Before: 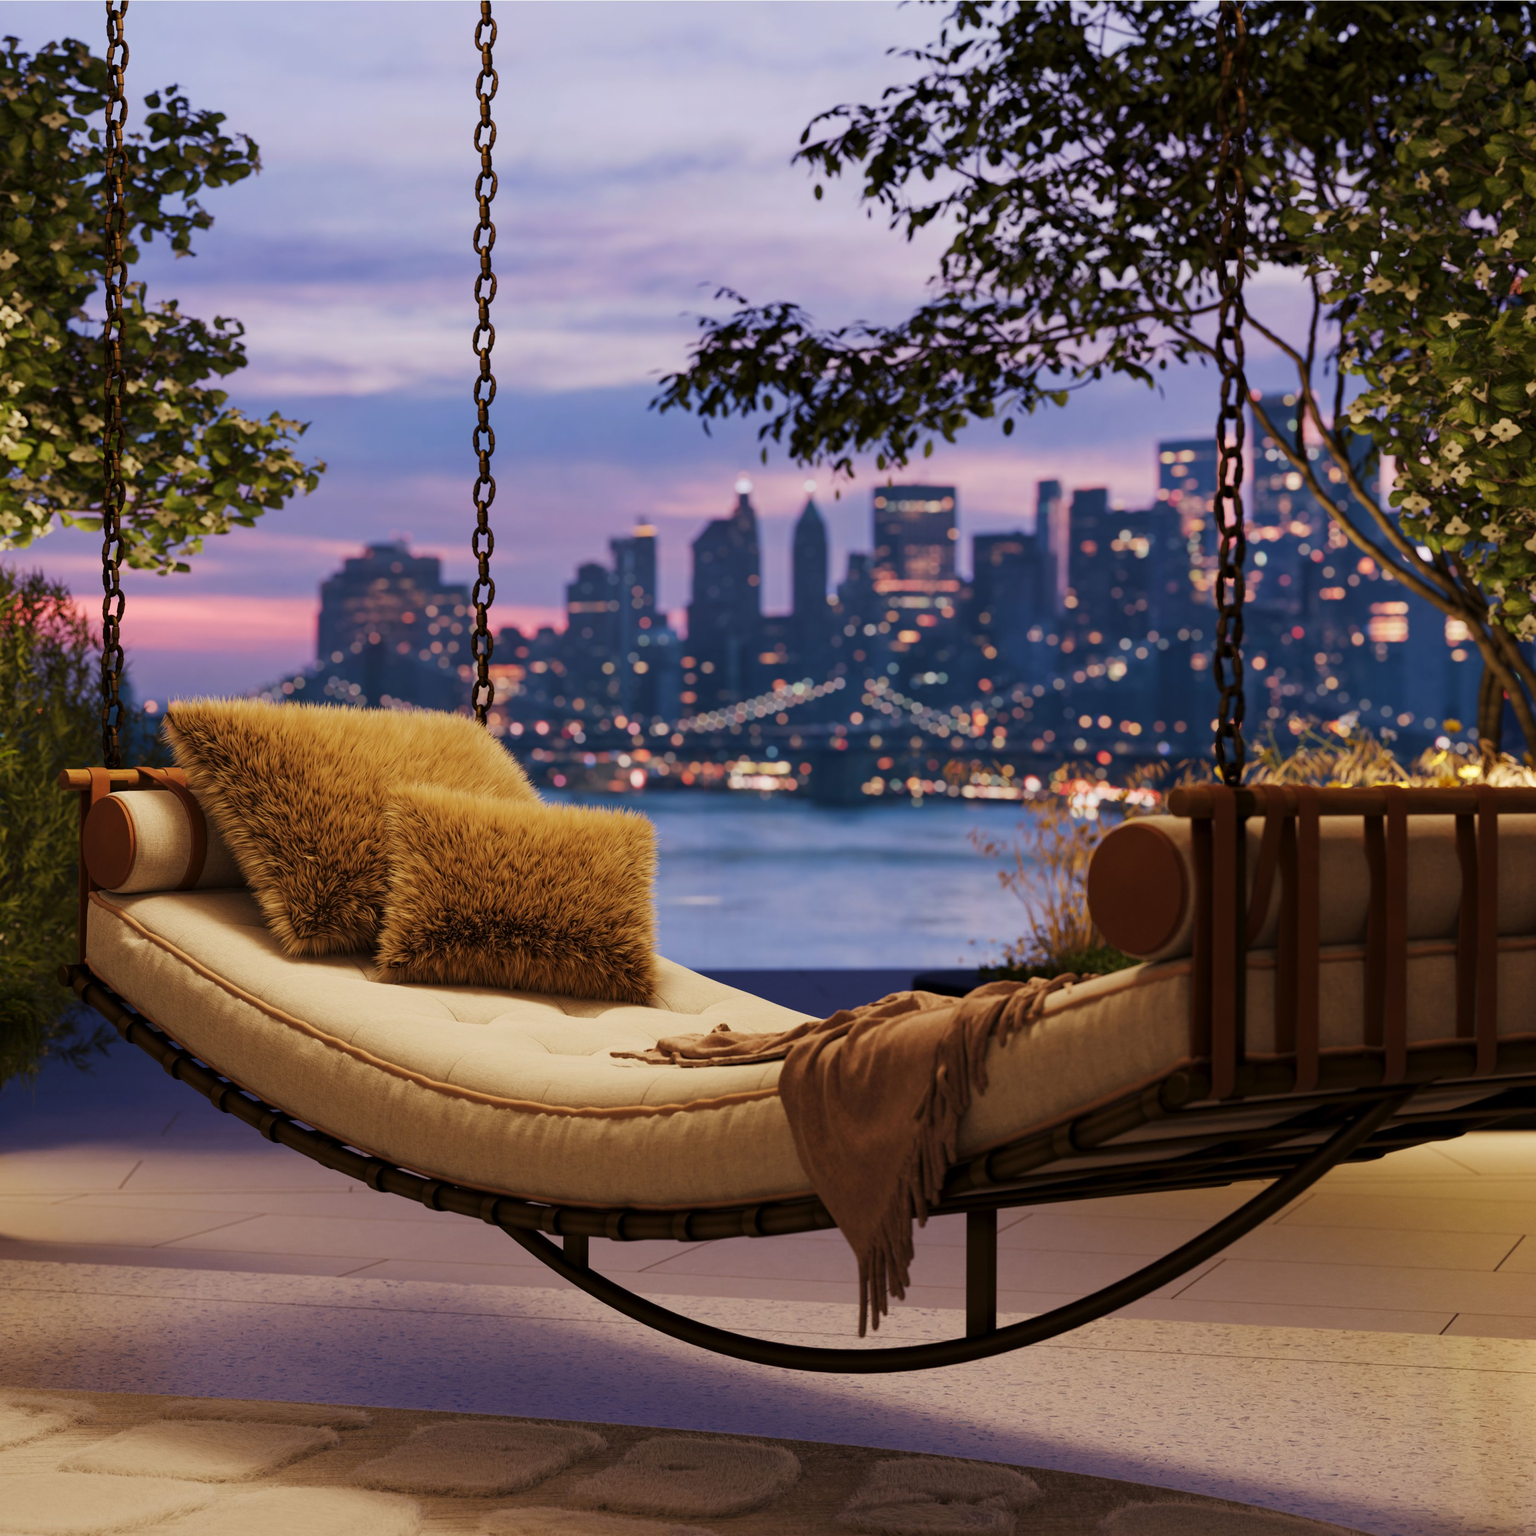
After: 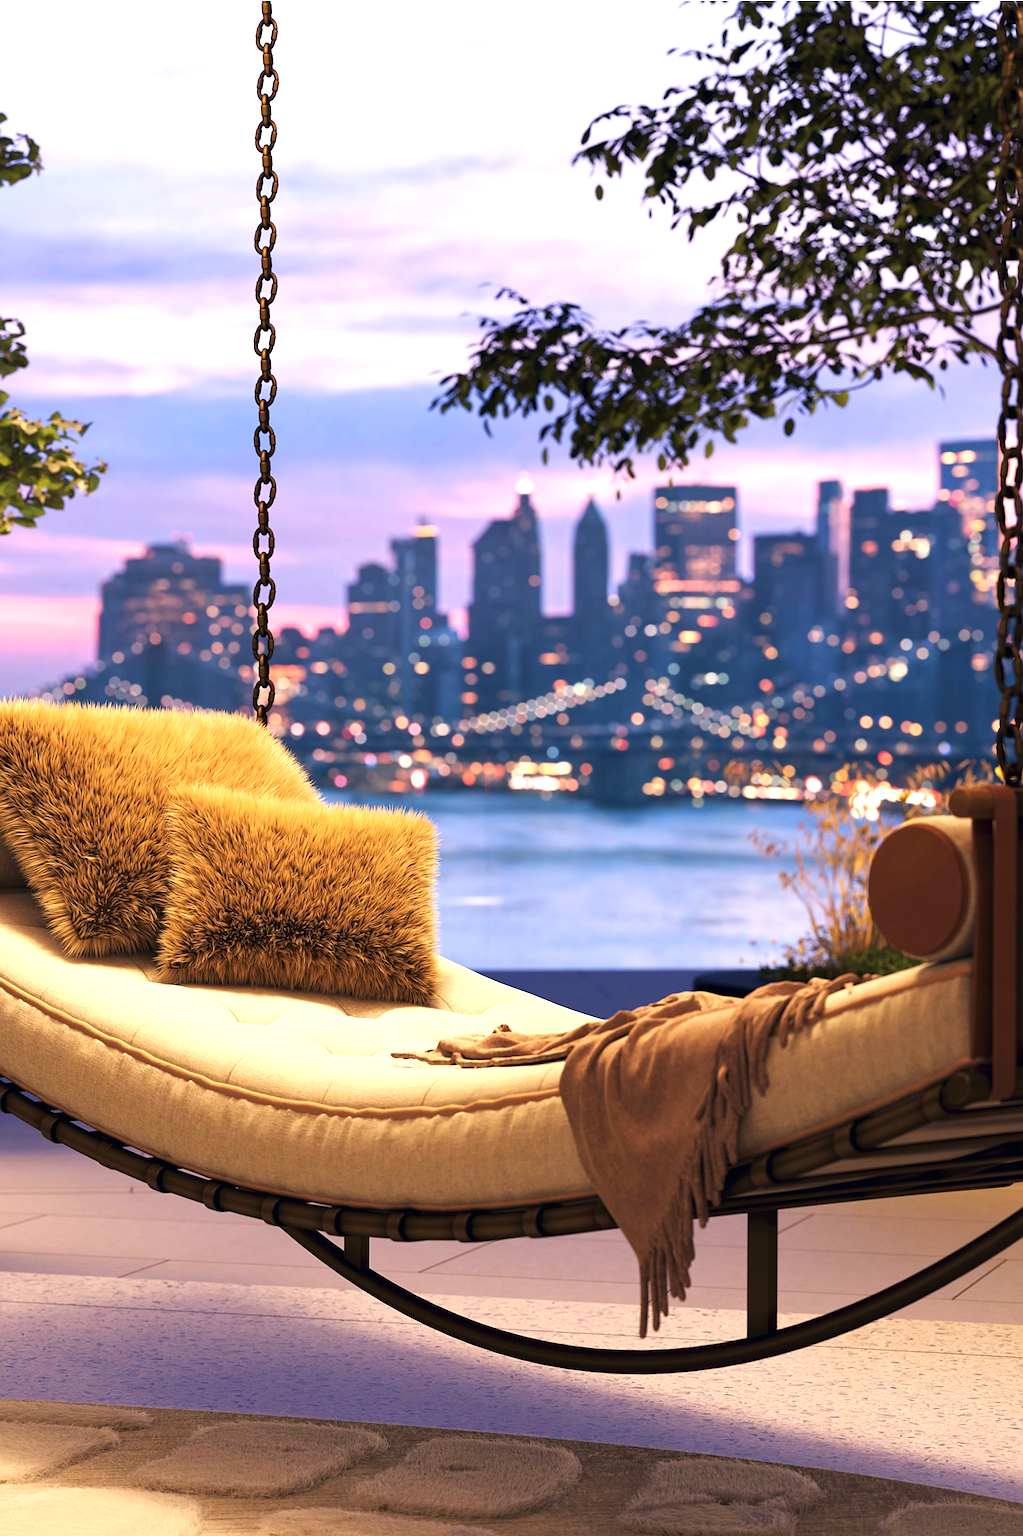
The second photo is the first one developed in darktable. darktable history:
sharpen: on, module defaults
exposure: black level correction 0, exposure 1.17 EV, compensate highlight preservation false
color correction: highlights a* 0.387, highlights b* 2.64, shadows a* -0.685, shadows b* -4.08
crop and rotate: left 14.289%, right 19.078%
